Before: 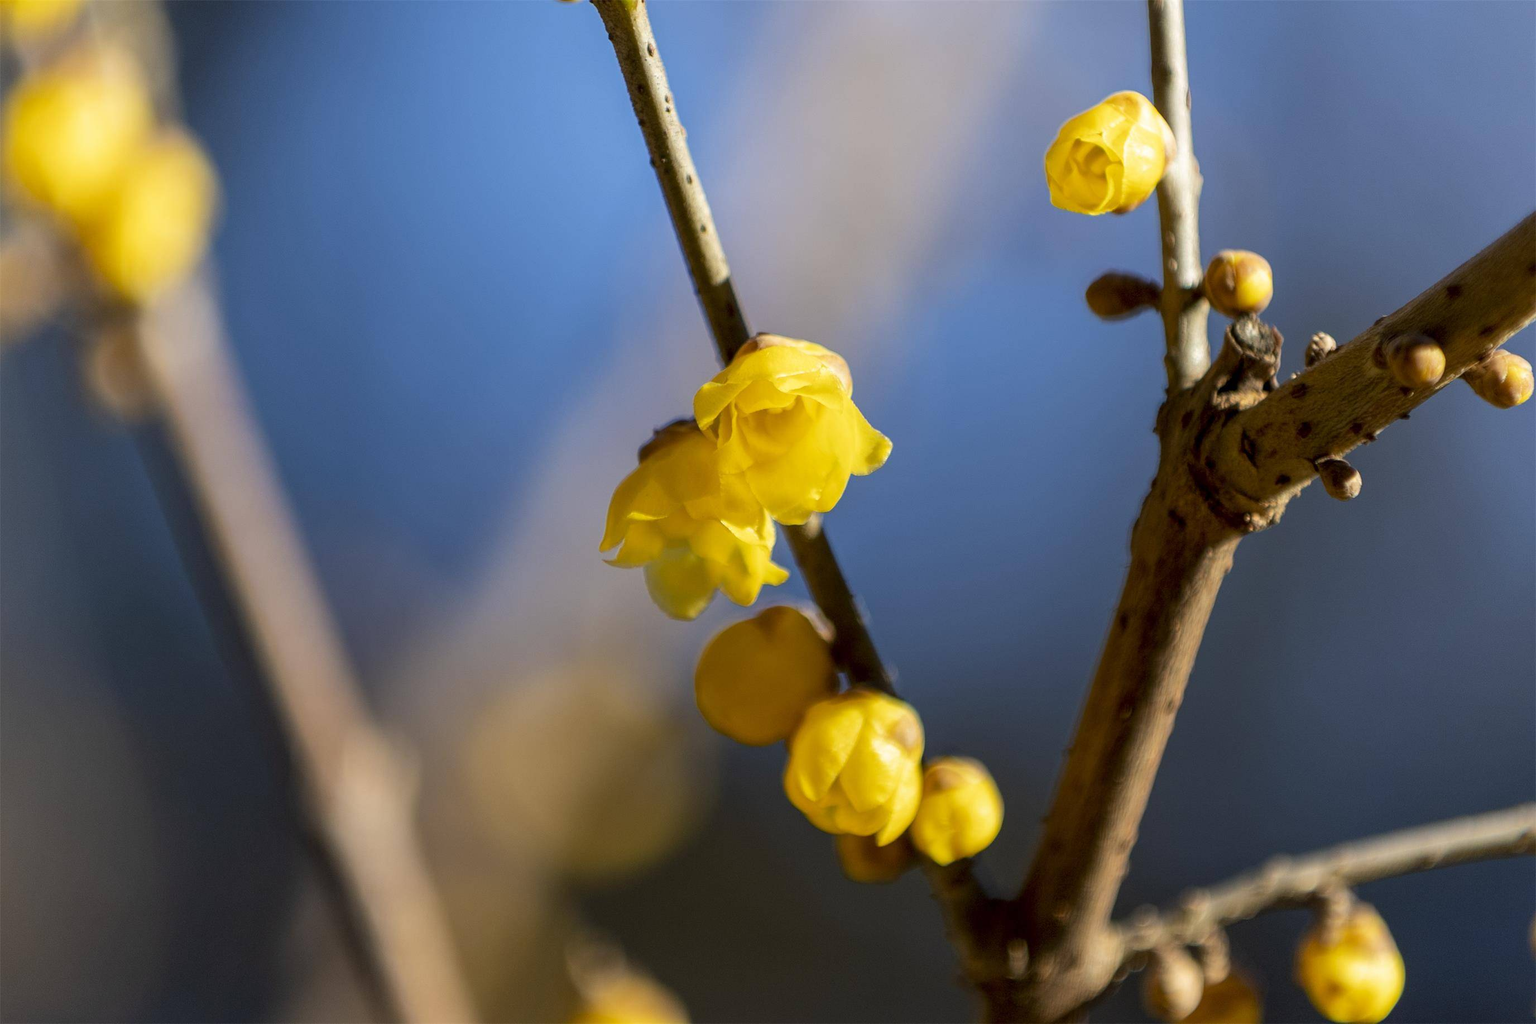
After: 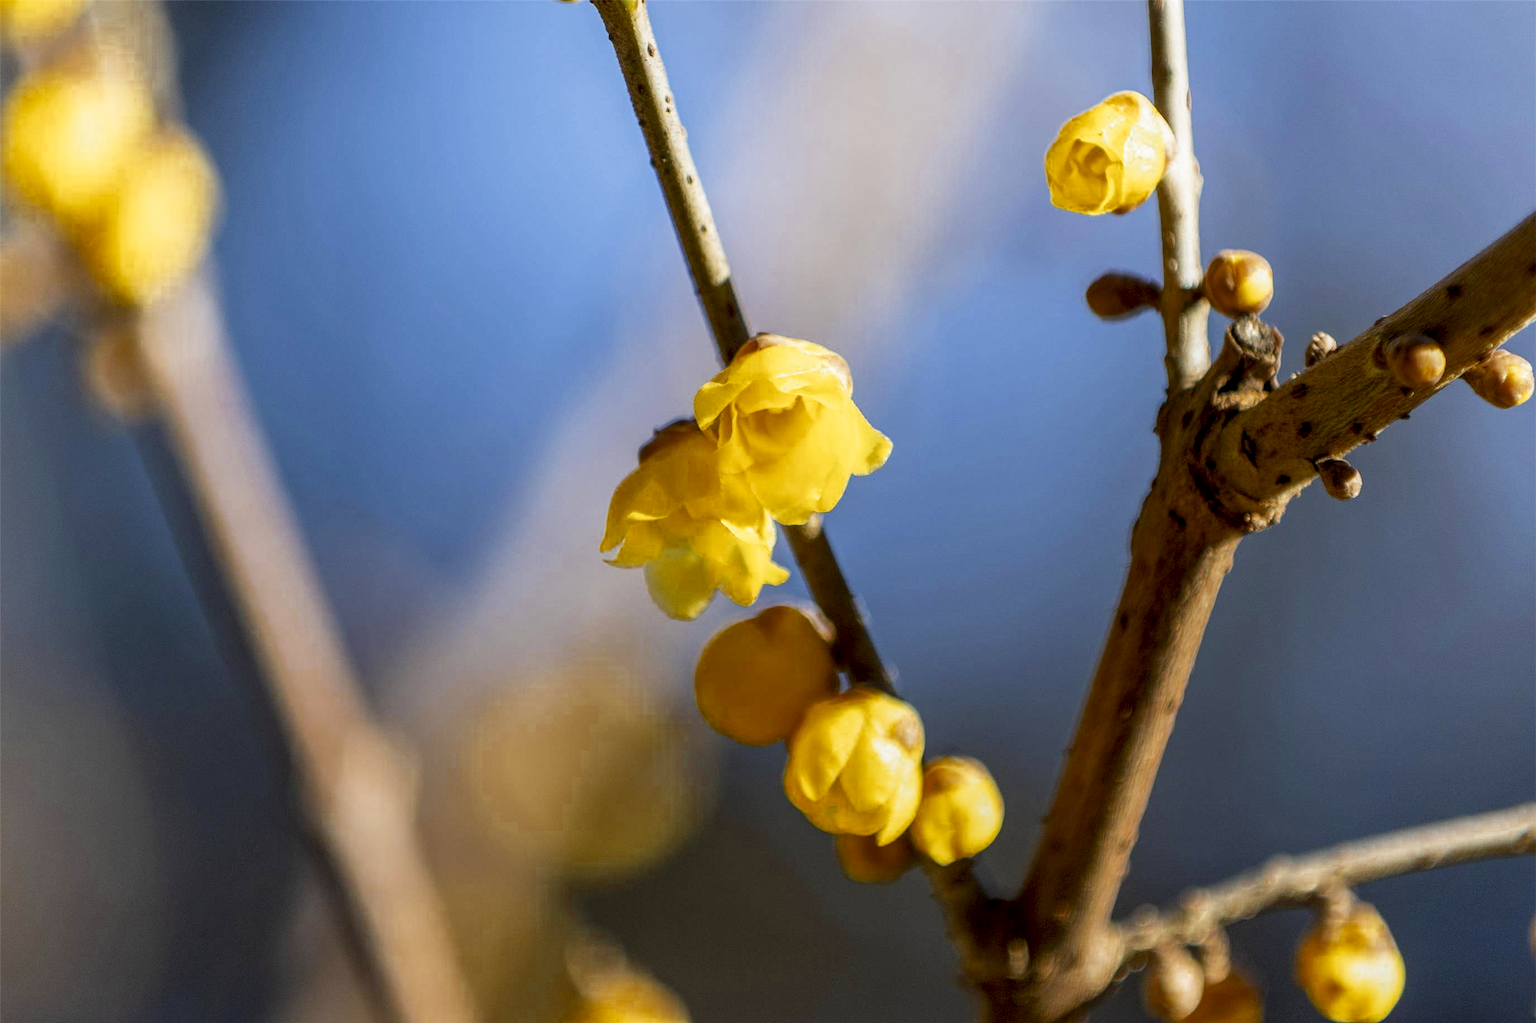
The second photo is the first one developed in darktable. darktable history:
sigmoid: contrast 1.22, skew 0.65
color zones: curves: ch0 [(0.11, 0.396) (0.195, 0.36) (0.25, 0.5) (0.303, 0.412) (0.357, 0.544) (0.75, 0.5) (0.967, 0.328)]; ch1 [(0, 0.468) (0.112, 0.512) (0.202, 0.6) (0.25, 0.5) (0.307, 0.352) (0.357, 0.544) (0.75, 0.5) (0.963, 0.524)]
local contrast: on, module defaults
exposure: exposure 0.507 EV, compensate highlight preservation false
